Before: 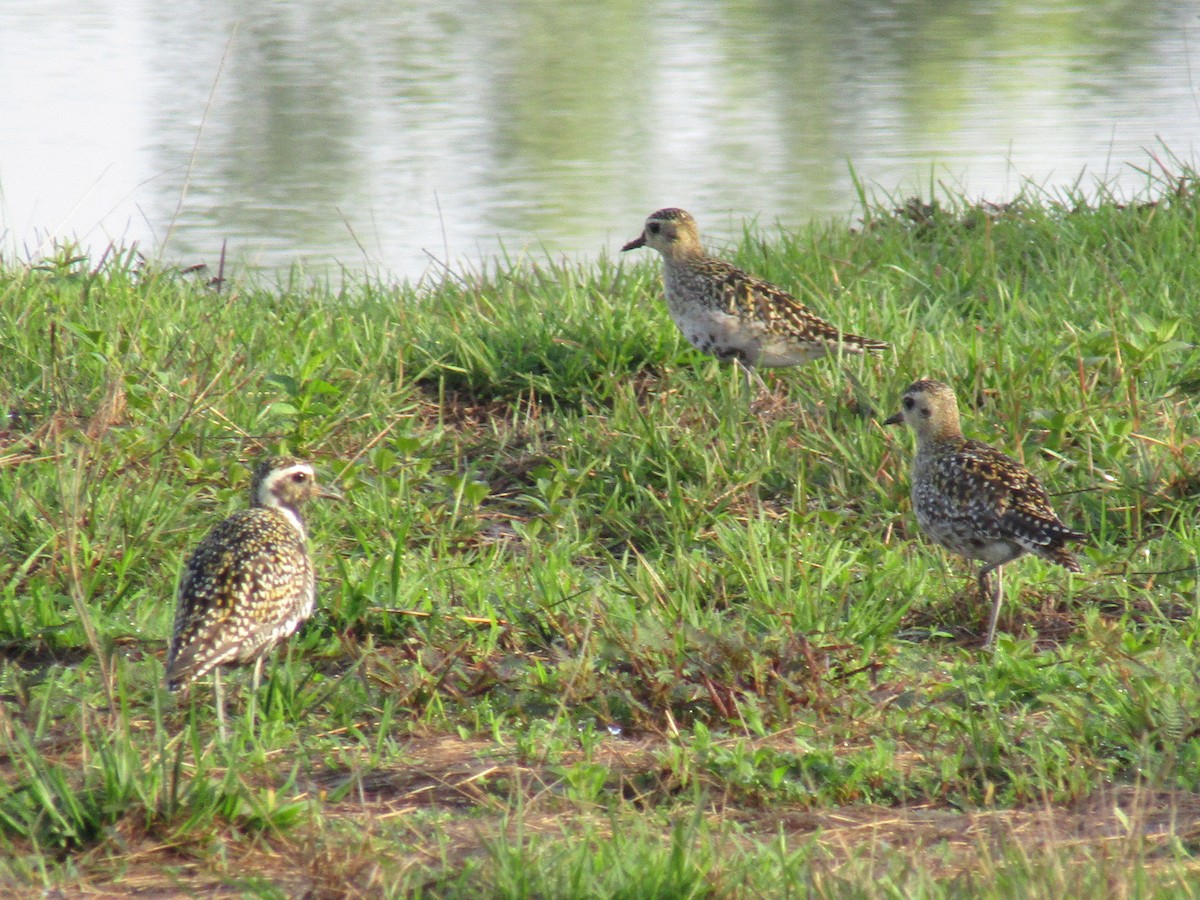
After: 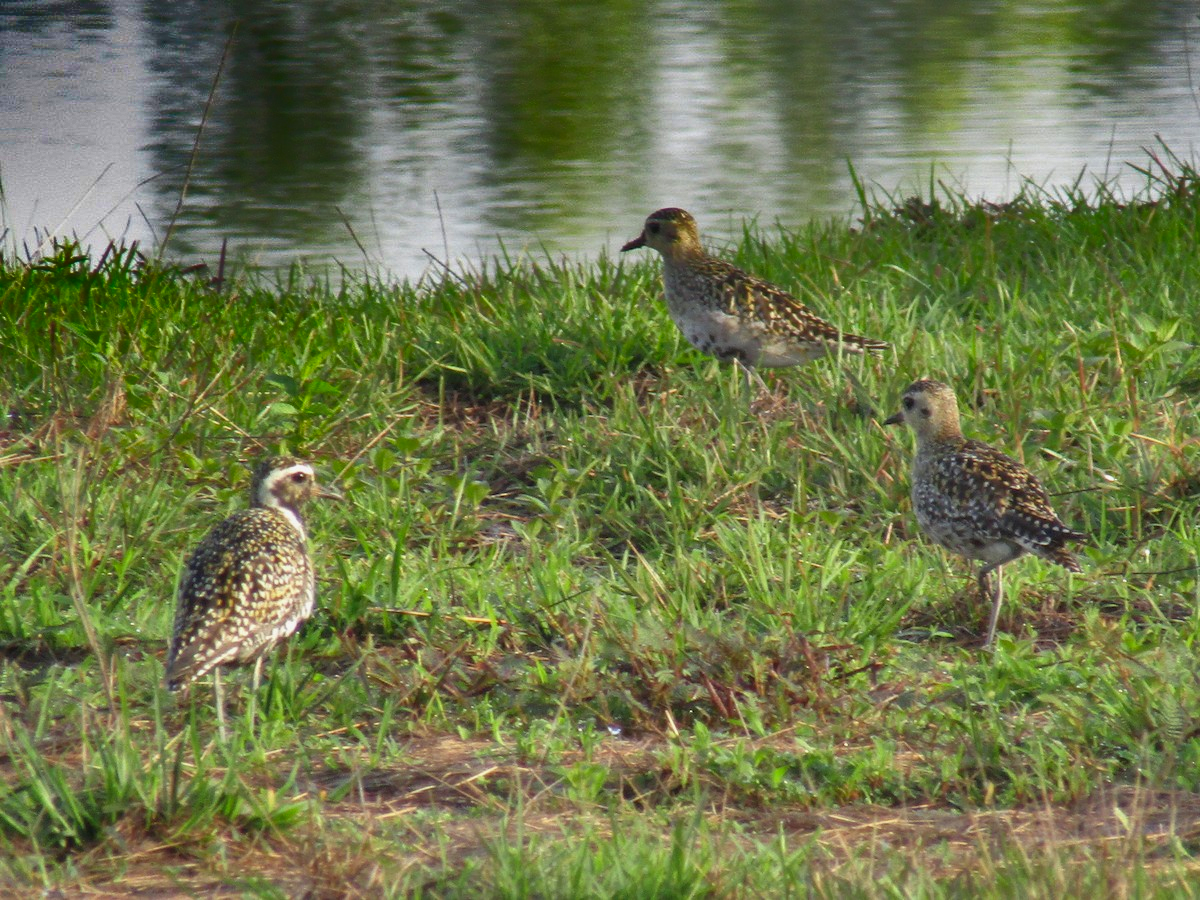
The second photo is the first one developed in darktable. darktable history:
shadows and highlights: radius 123.98, shadows 100, white point adjustment -3, highlights -100, highlights color adjustment 89.84%, soften with gaussian
